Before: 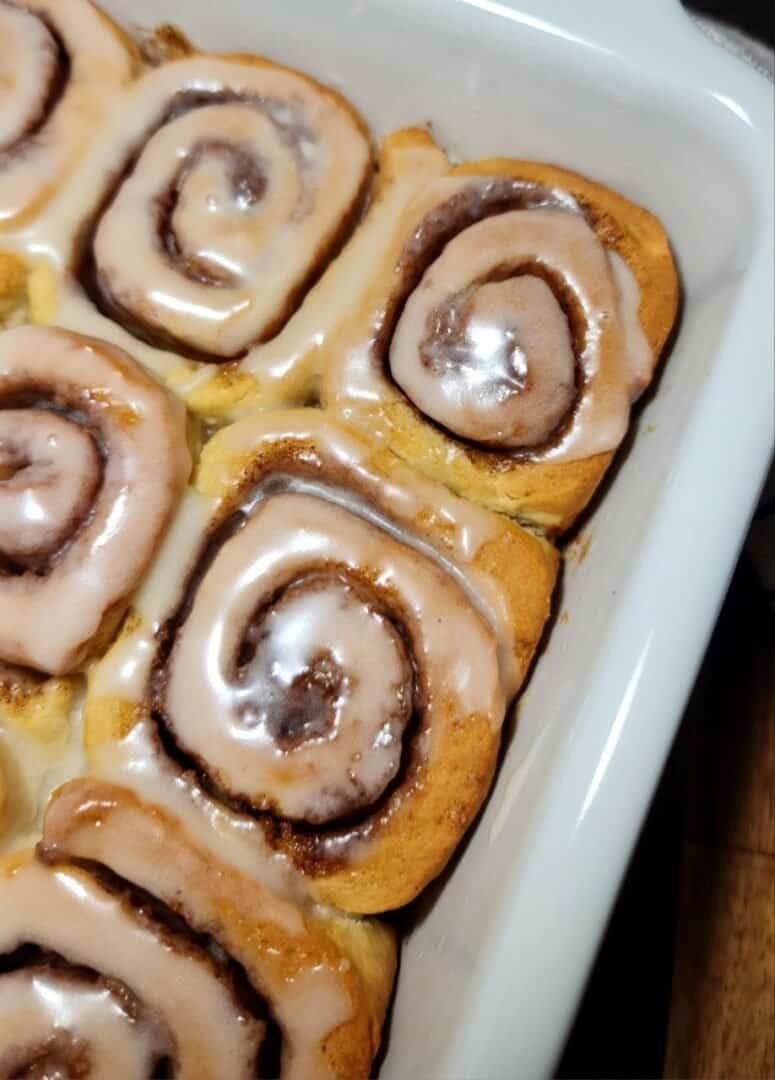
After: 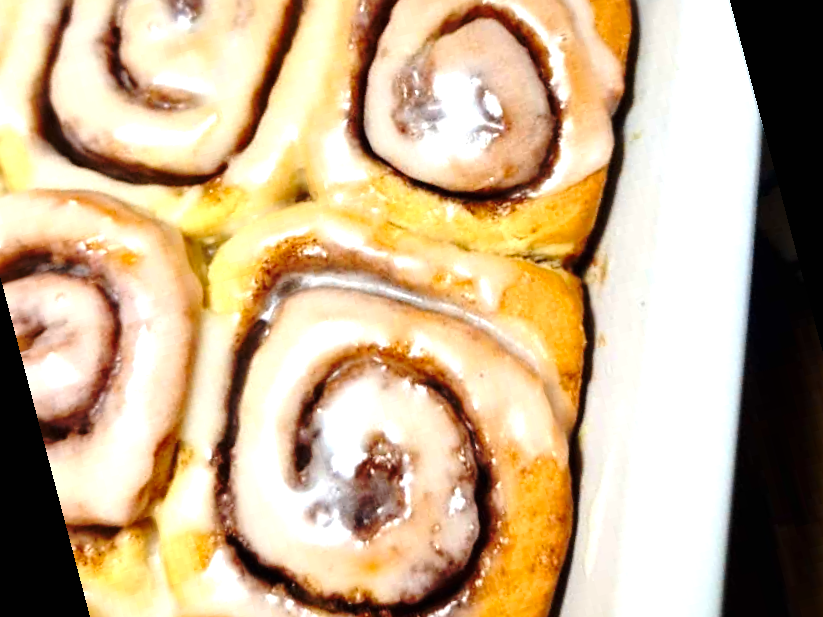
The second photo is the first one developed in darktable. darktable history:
white balance: emerald 1
rotate and perspective: rotation -14.8°, crop left 0.1, crop right 0.903, crop top 0.25, crop bottom 0.748
exposure: black level correction 0, exposure 1 EV, compensate exposure bias true, compensate highlight preservation false
base curve: curves: ch0 [(0, 0) (0.073, 0.04) (0.157, 0.139) (0.492, 0.492) (0.758, 0.758) (1, 1)], preserve colors none
